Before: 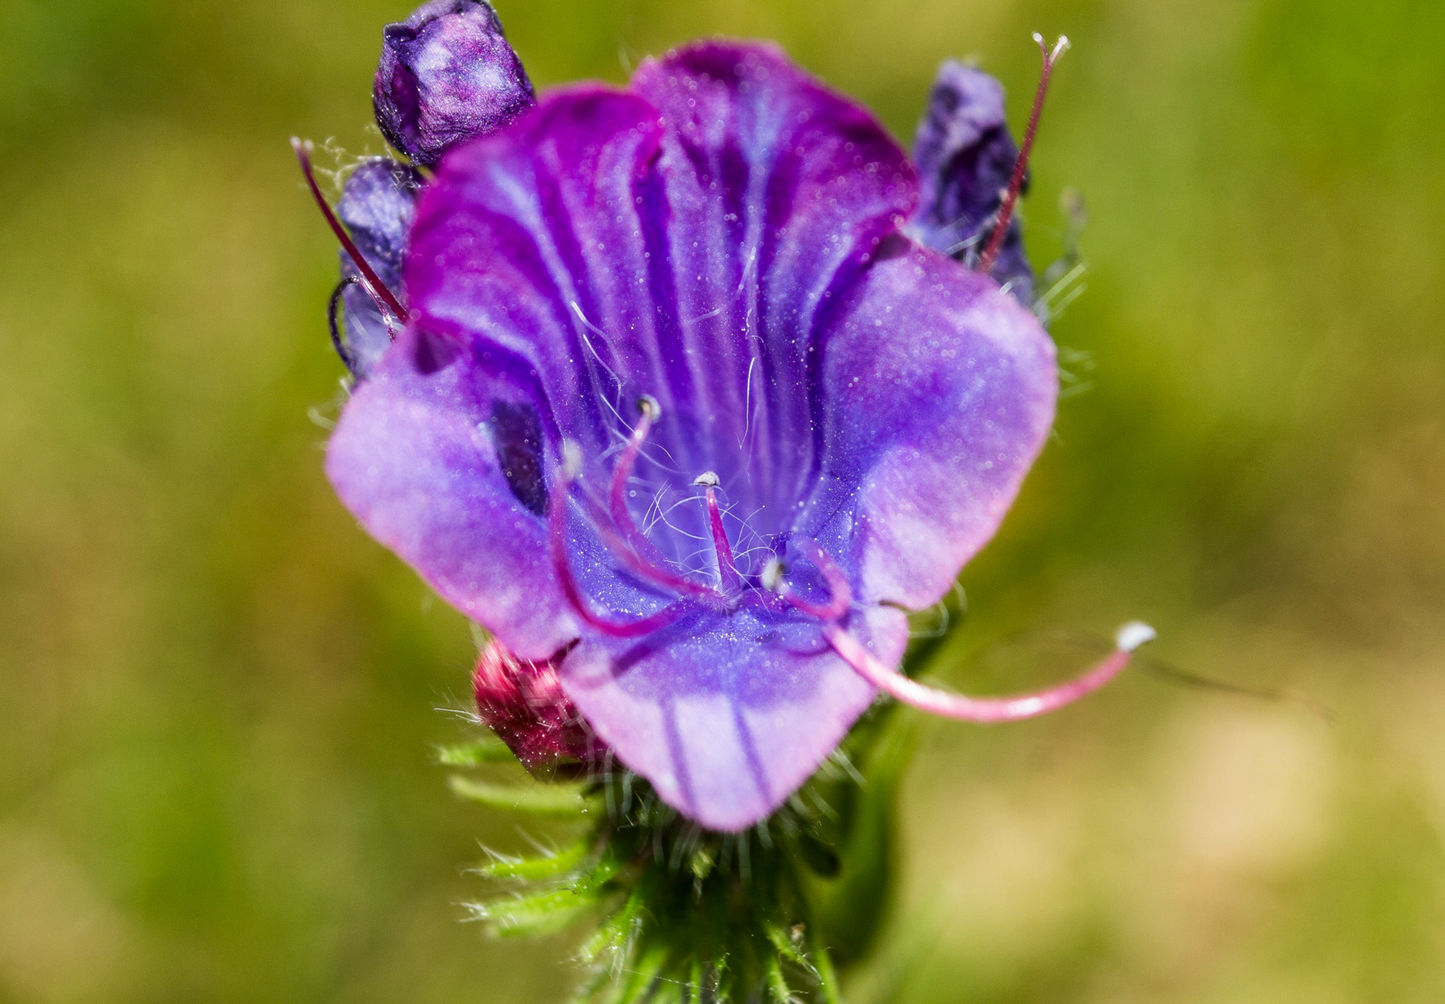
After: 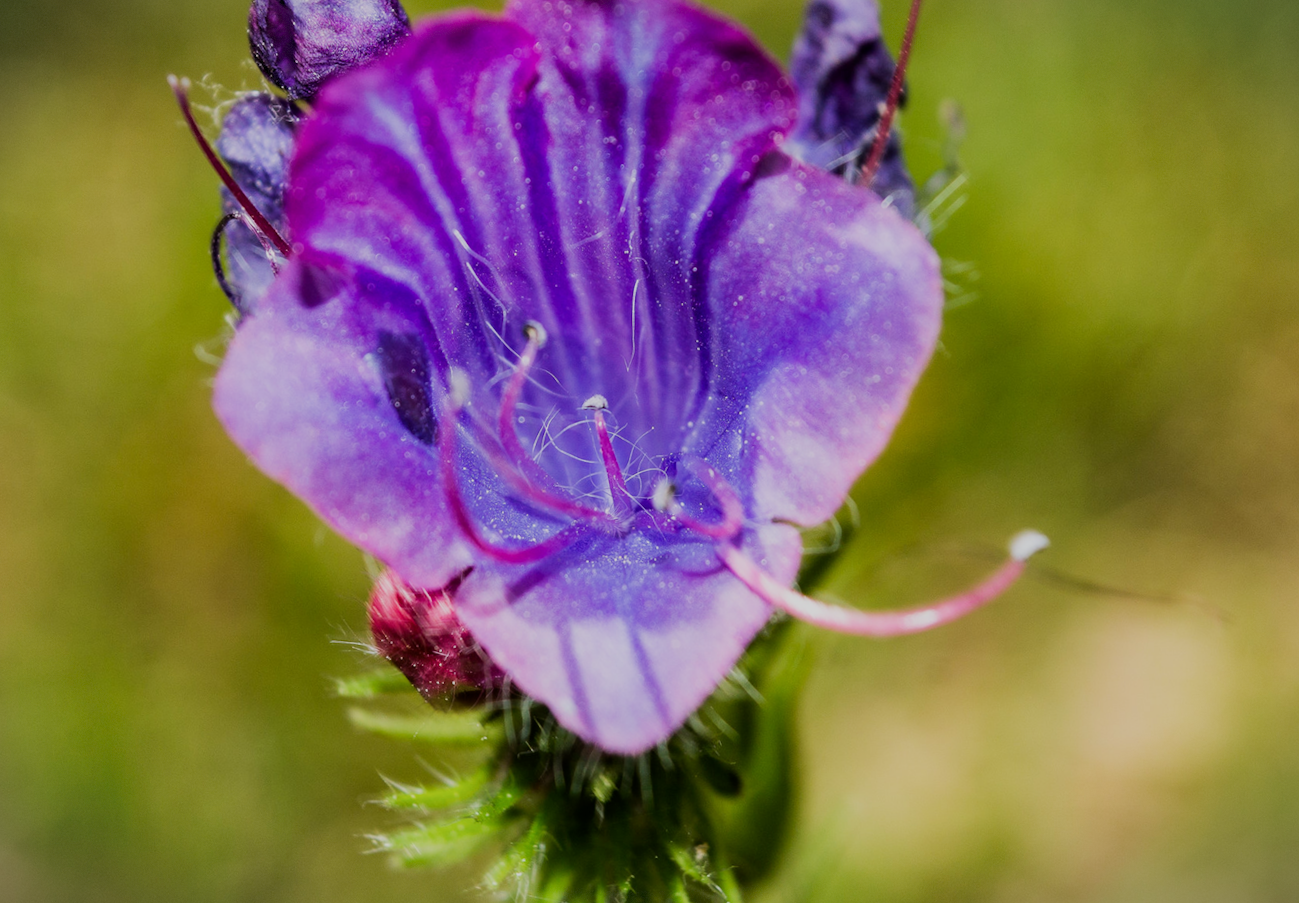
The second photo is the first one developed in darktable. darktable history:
crop and rotate: angle 1.96°, left 5.673%, top 5.673%
filmic rgb: black relative exposure -16 EV, white relative exposure 6.12 EV, hardness 5.22
vignetting: fall-off start 100%, brightness -0.406, saturation -0.3, width/height ratio 1.324, dithering 8-bit output, unbound false
